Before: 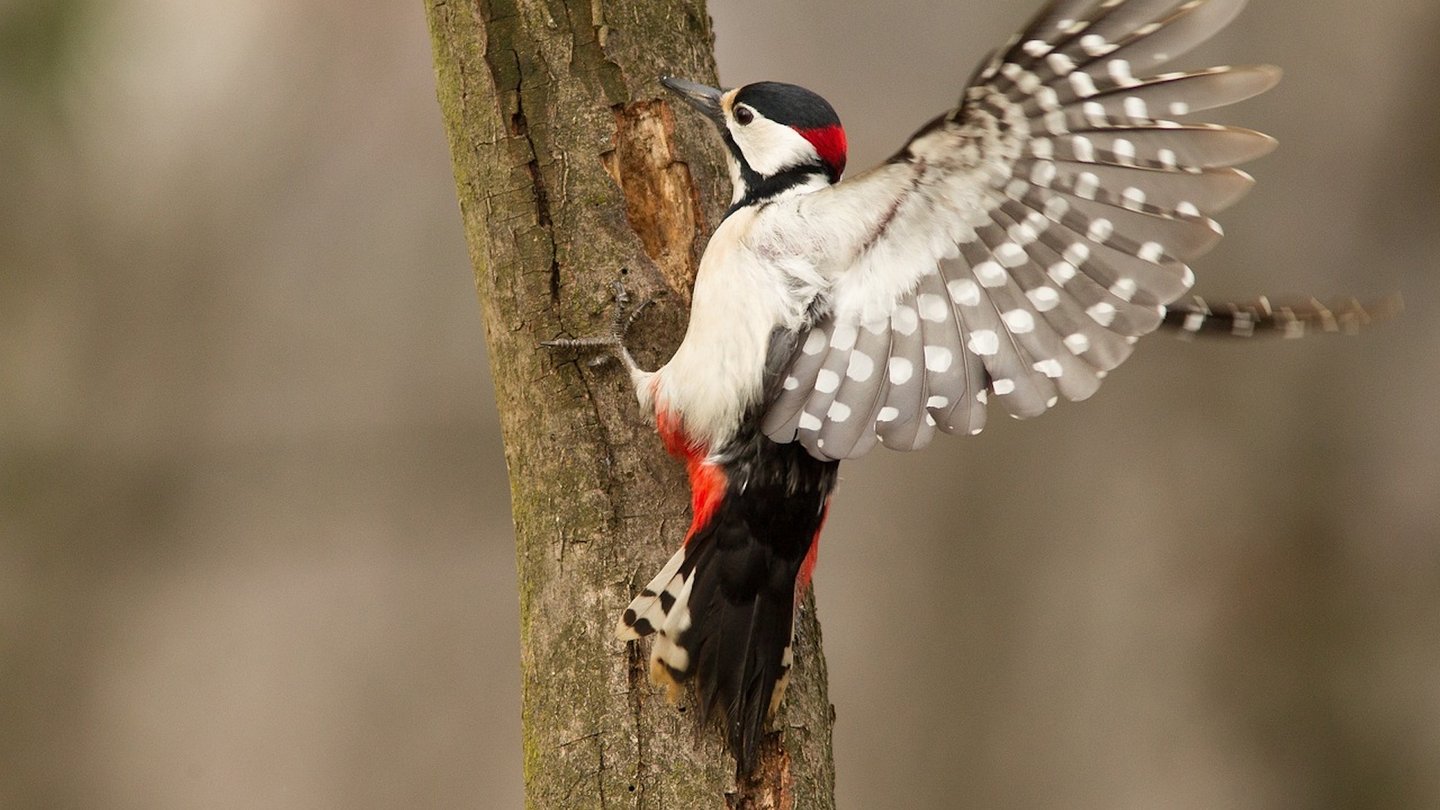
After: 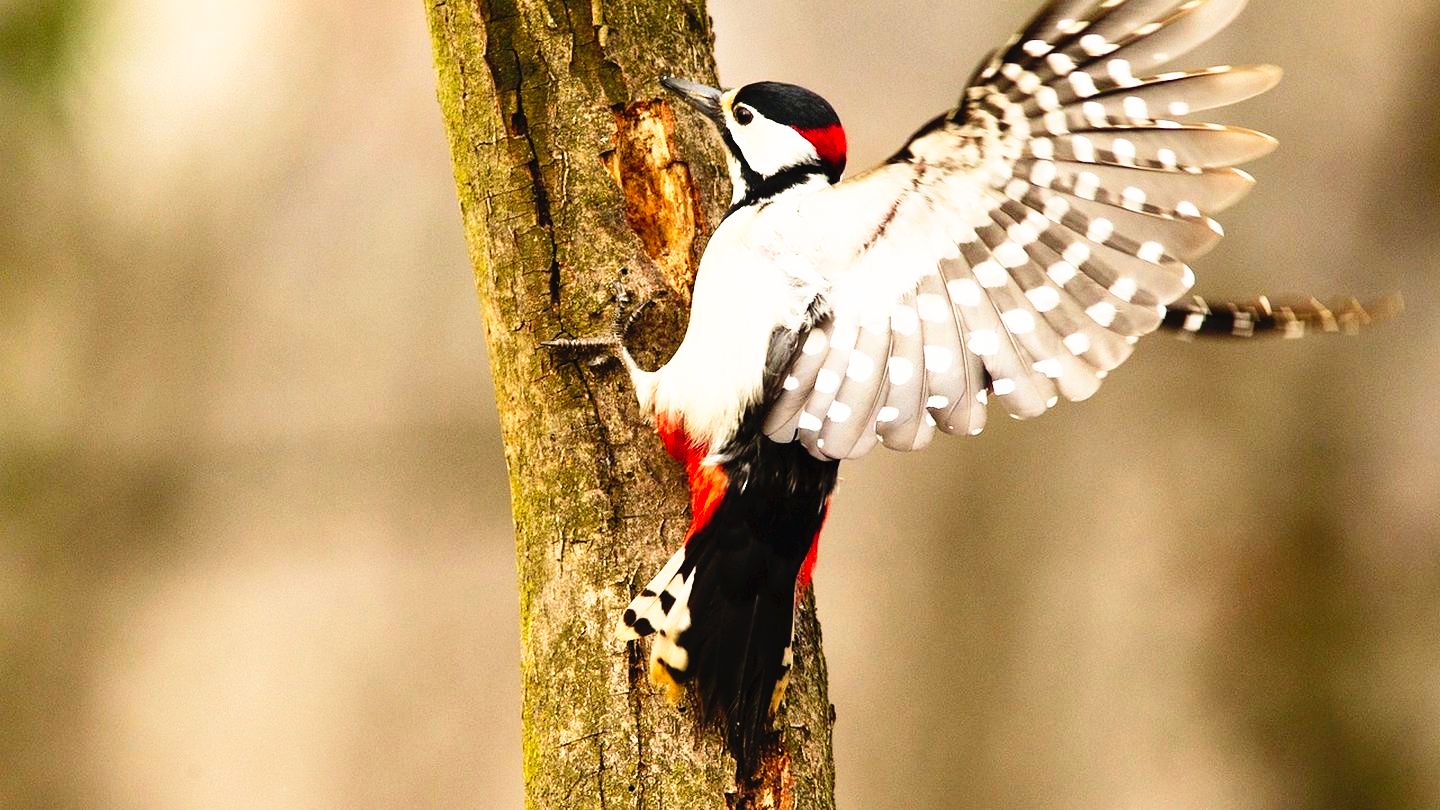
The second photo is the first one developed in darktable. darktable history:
tone curve: curves: ch0 [(0, 0) (0.003, 0.03) (0.011, 0.022) (0.025, 0.018) (0.044, 0.031) (0.069, 0.035) (0.1, 0.04) (0.136, 0.046) (0.177, 0.063) (0.224, 0.087) (0.277, 0.15) (0.335, 0.252) (0.399, 0.354) (0.468, 0.475) (0.543, 0.602) (0.623, 0.73) (0.709, 0.856) (0.801, 0.945) (0.898, 0.987) (1, 1)], preserve colors none
contrast brightness saturation: contrast 0.195, brightness 0.166, saturation 0.224
